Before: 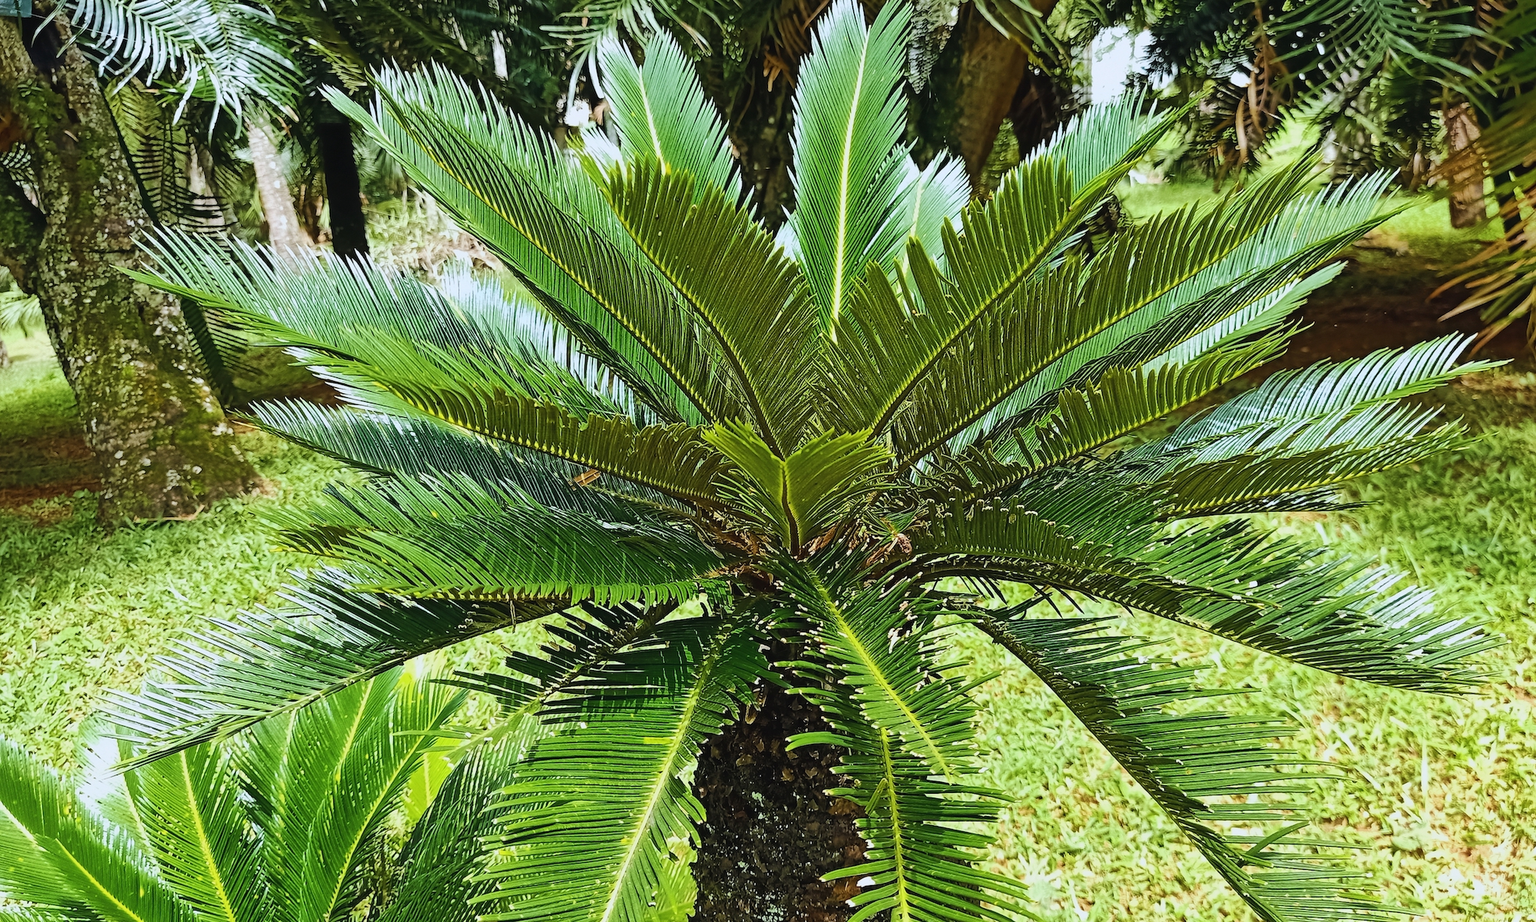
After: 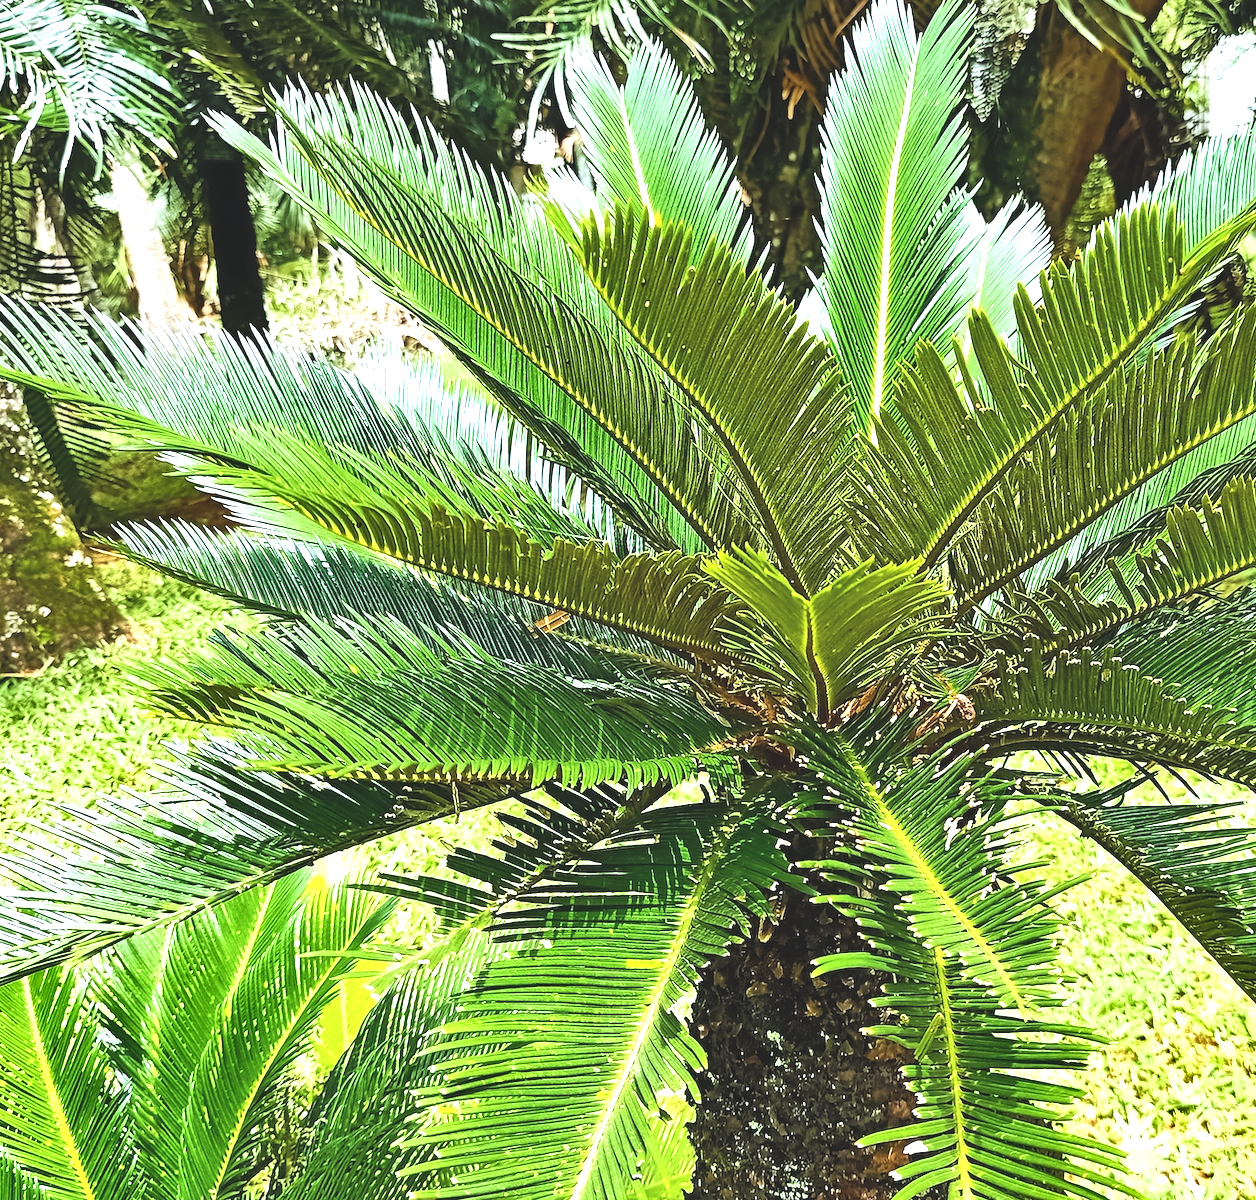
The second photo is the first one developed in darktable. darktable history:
shadows and highlights: shadows 20.91, highlights -35.45, soften with gaussian
crop: left 10.644%, right 26.528%
exposure: black level correction -0.005, exposure 1.002 EV, compensate highlight preservation false
